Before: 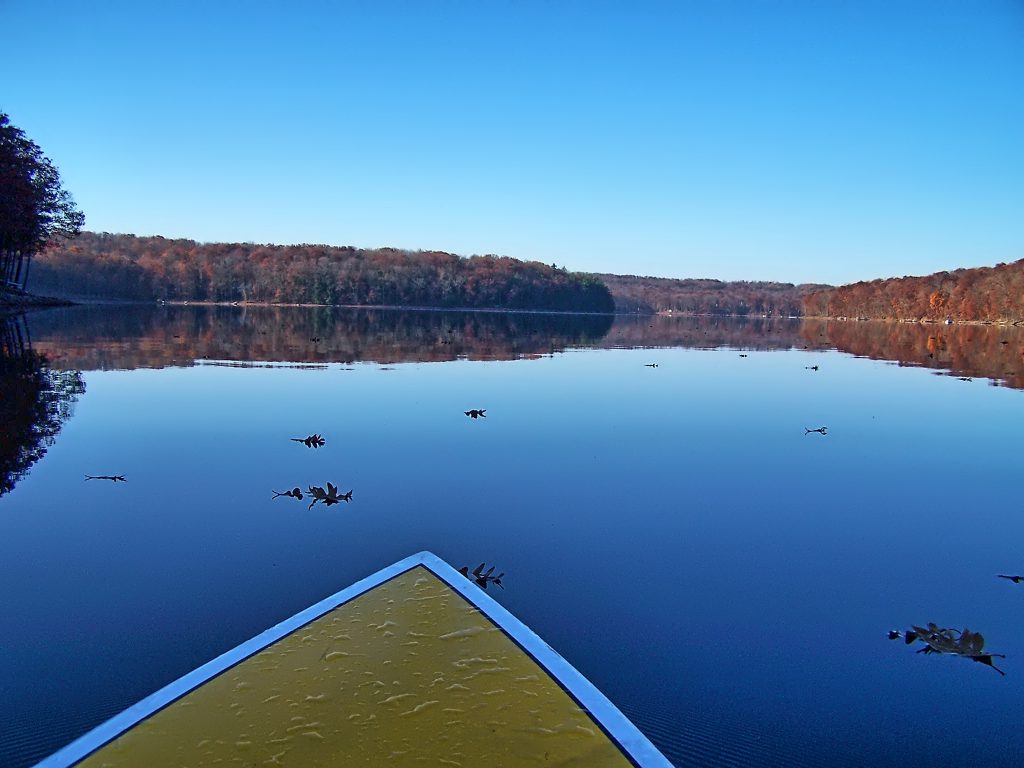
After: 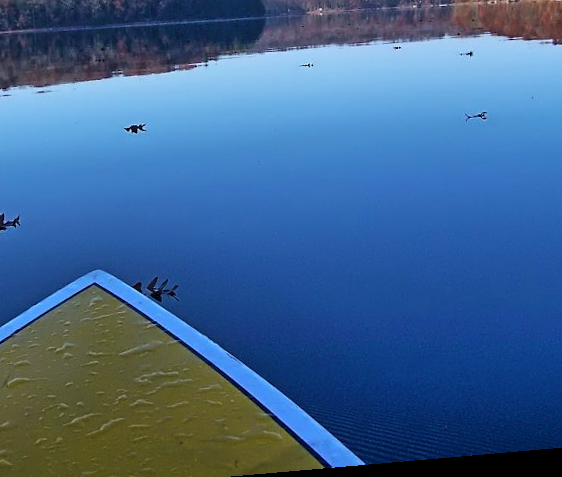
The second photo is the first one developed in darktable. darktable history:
rotate and perspective: rotation -4.98°, automatic cropping off
crop: left 34.479%, top 38.822%, right 13.718%, bottom 5.172%
white balance: red 0.967, blue 1.049
